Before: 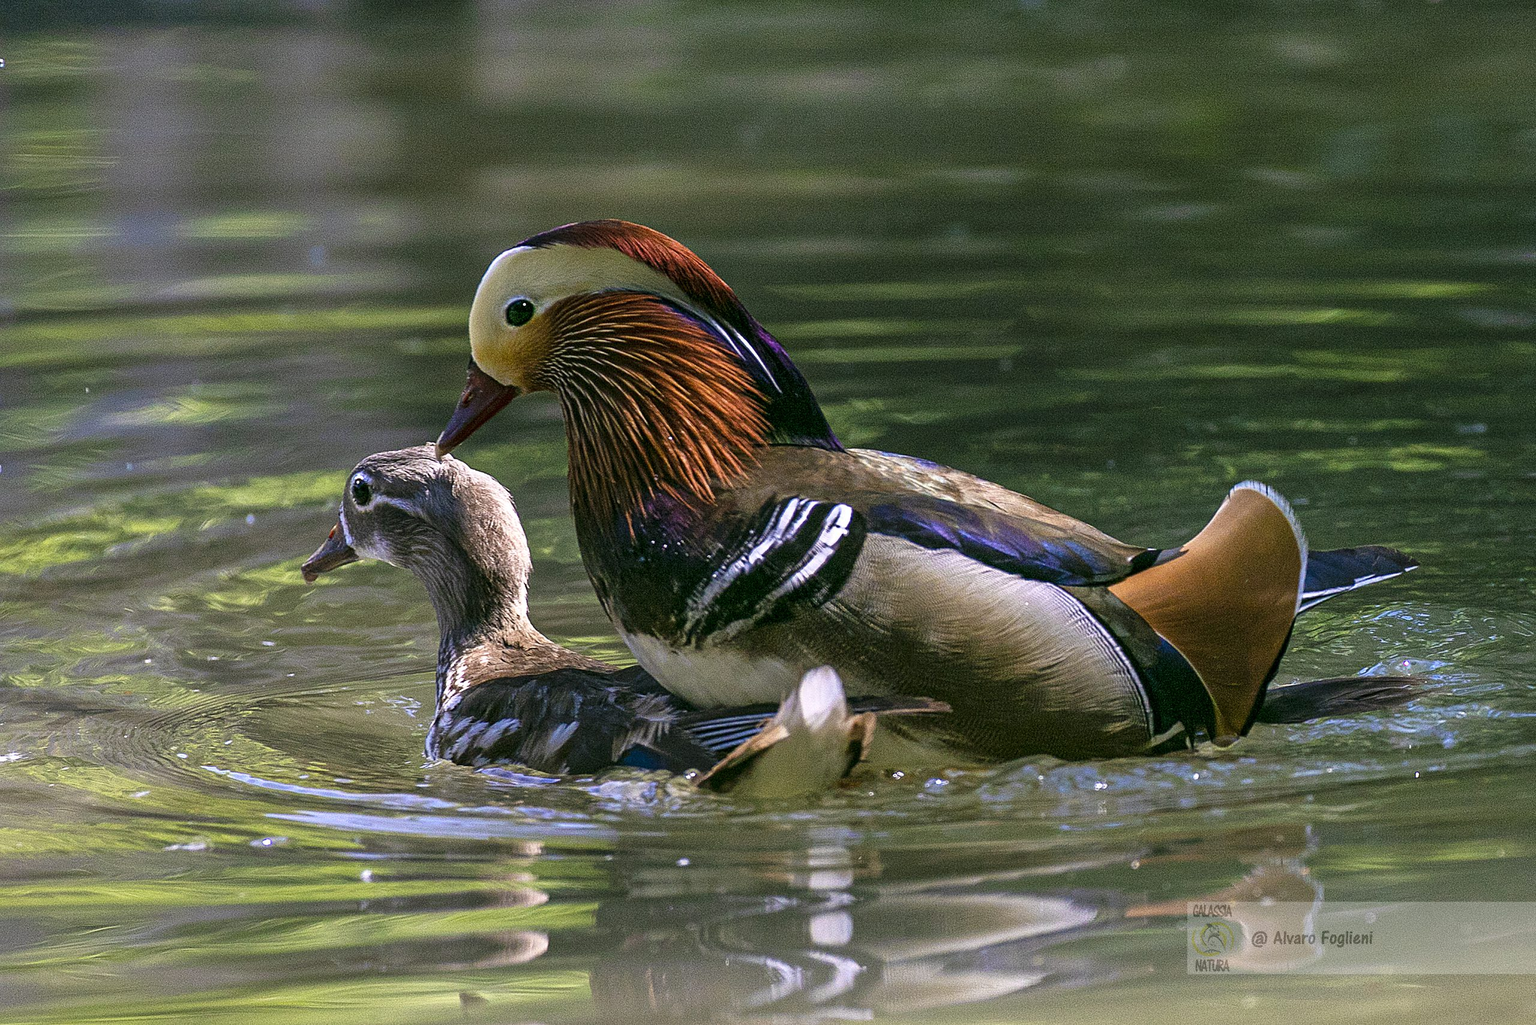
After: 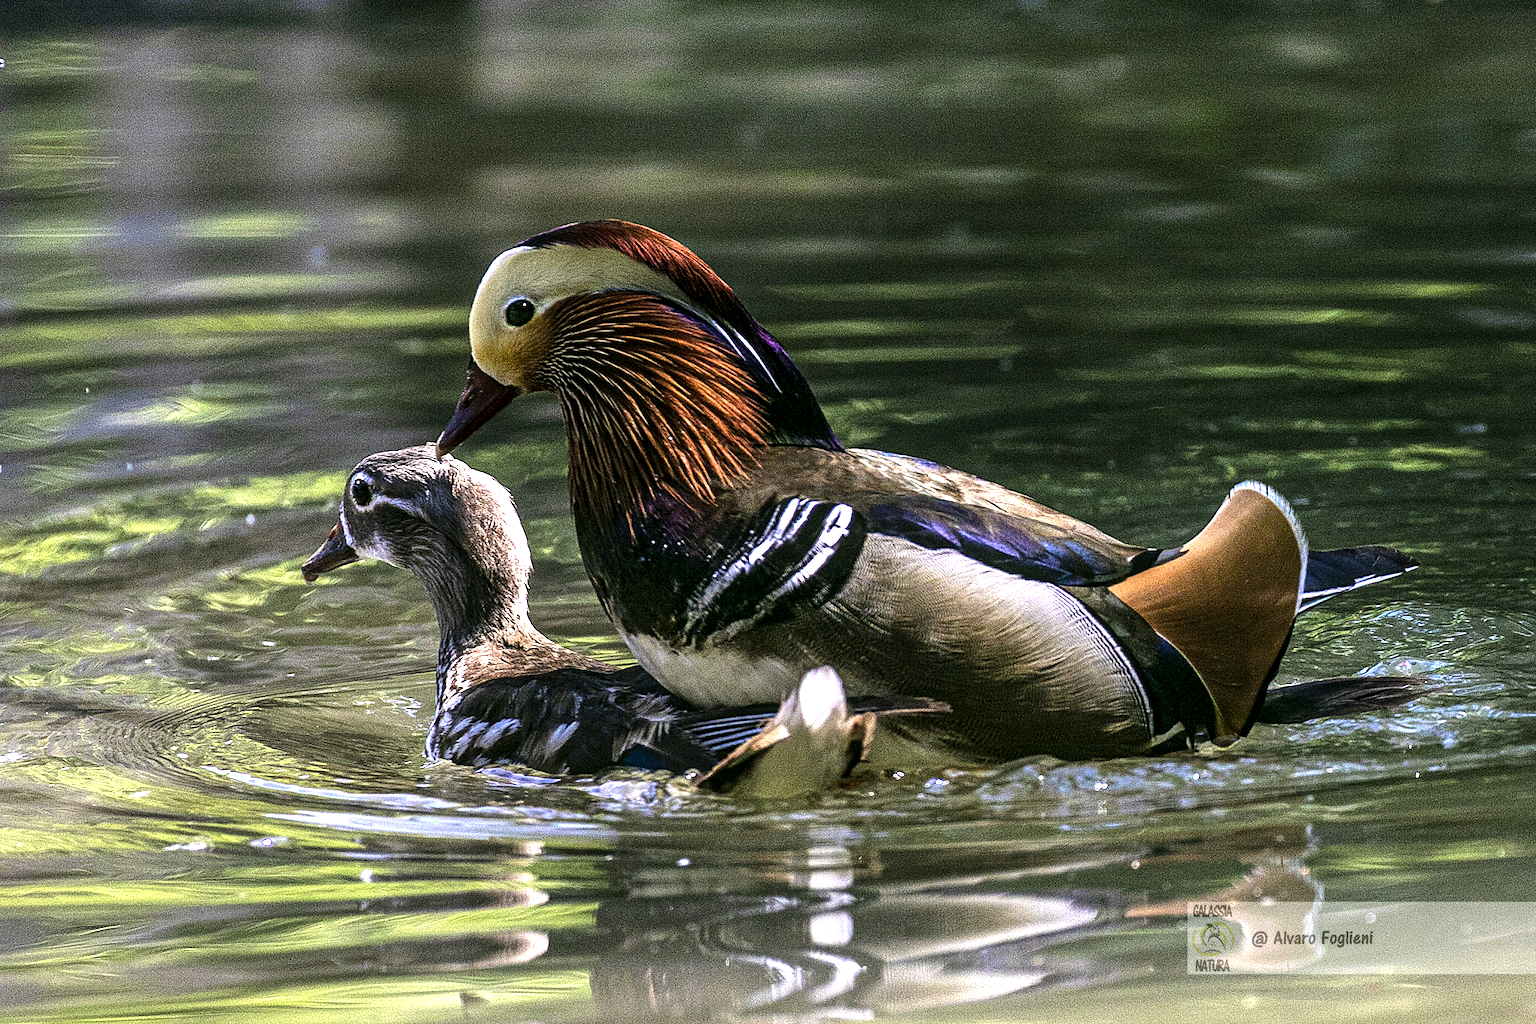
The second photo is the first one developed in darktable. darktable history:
tone equalizer: -8 EV -1.09 EV, -7 EV -1 EV, -6 EV -0.897 EV, -5 EV -0.592 EV, -3 EV 0.596 EV, -2 EV 0.883 EV, -1 EV 0.994 EV, +0 EV 1.06 EV, edges refinement/feathering 500, mask exposure compensation -1.57 EV, preserve details no
local contrast: on, module defaults
